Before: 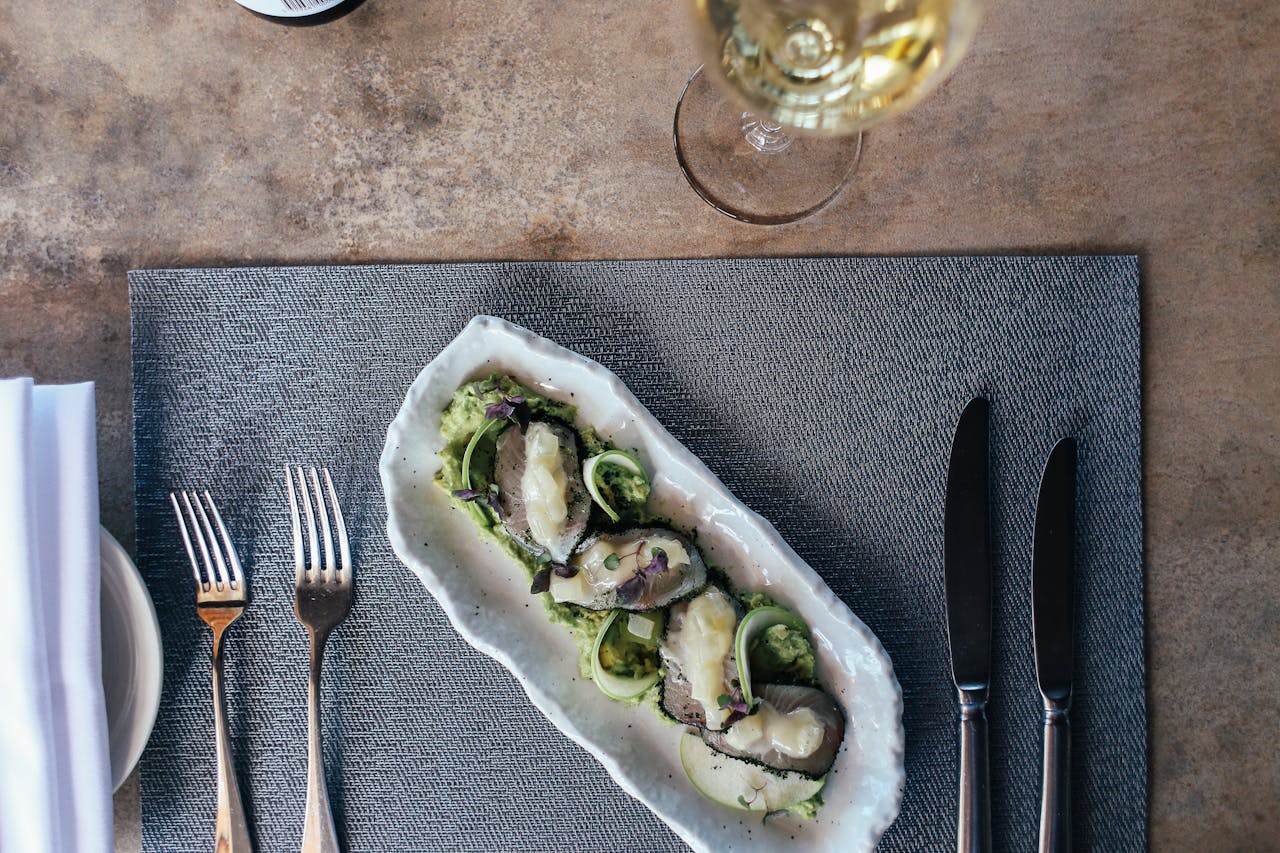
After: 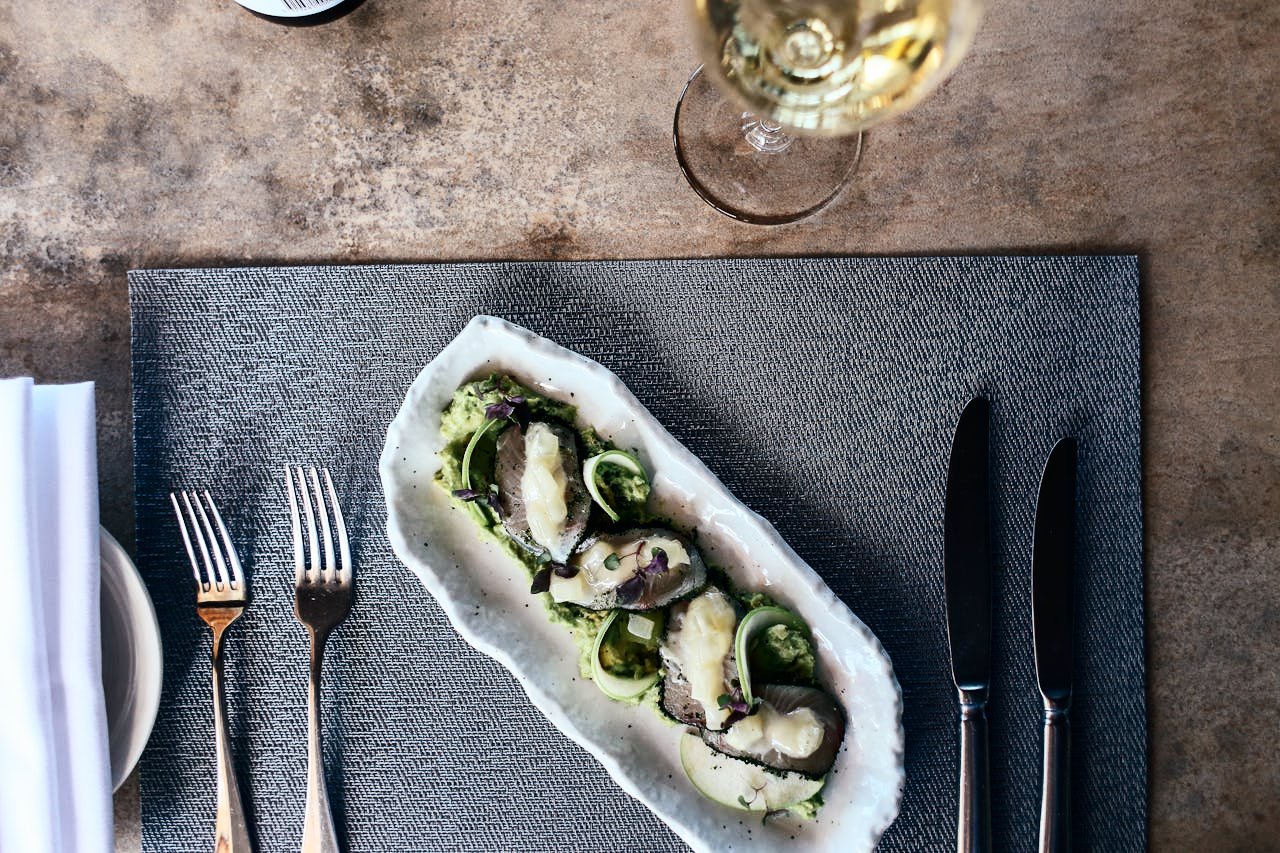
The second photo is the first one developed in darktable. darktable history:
contrast brightness saturation: contrast 0.297
